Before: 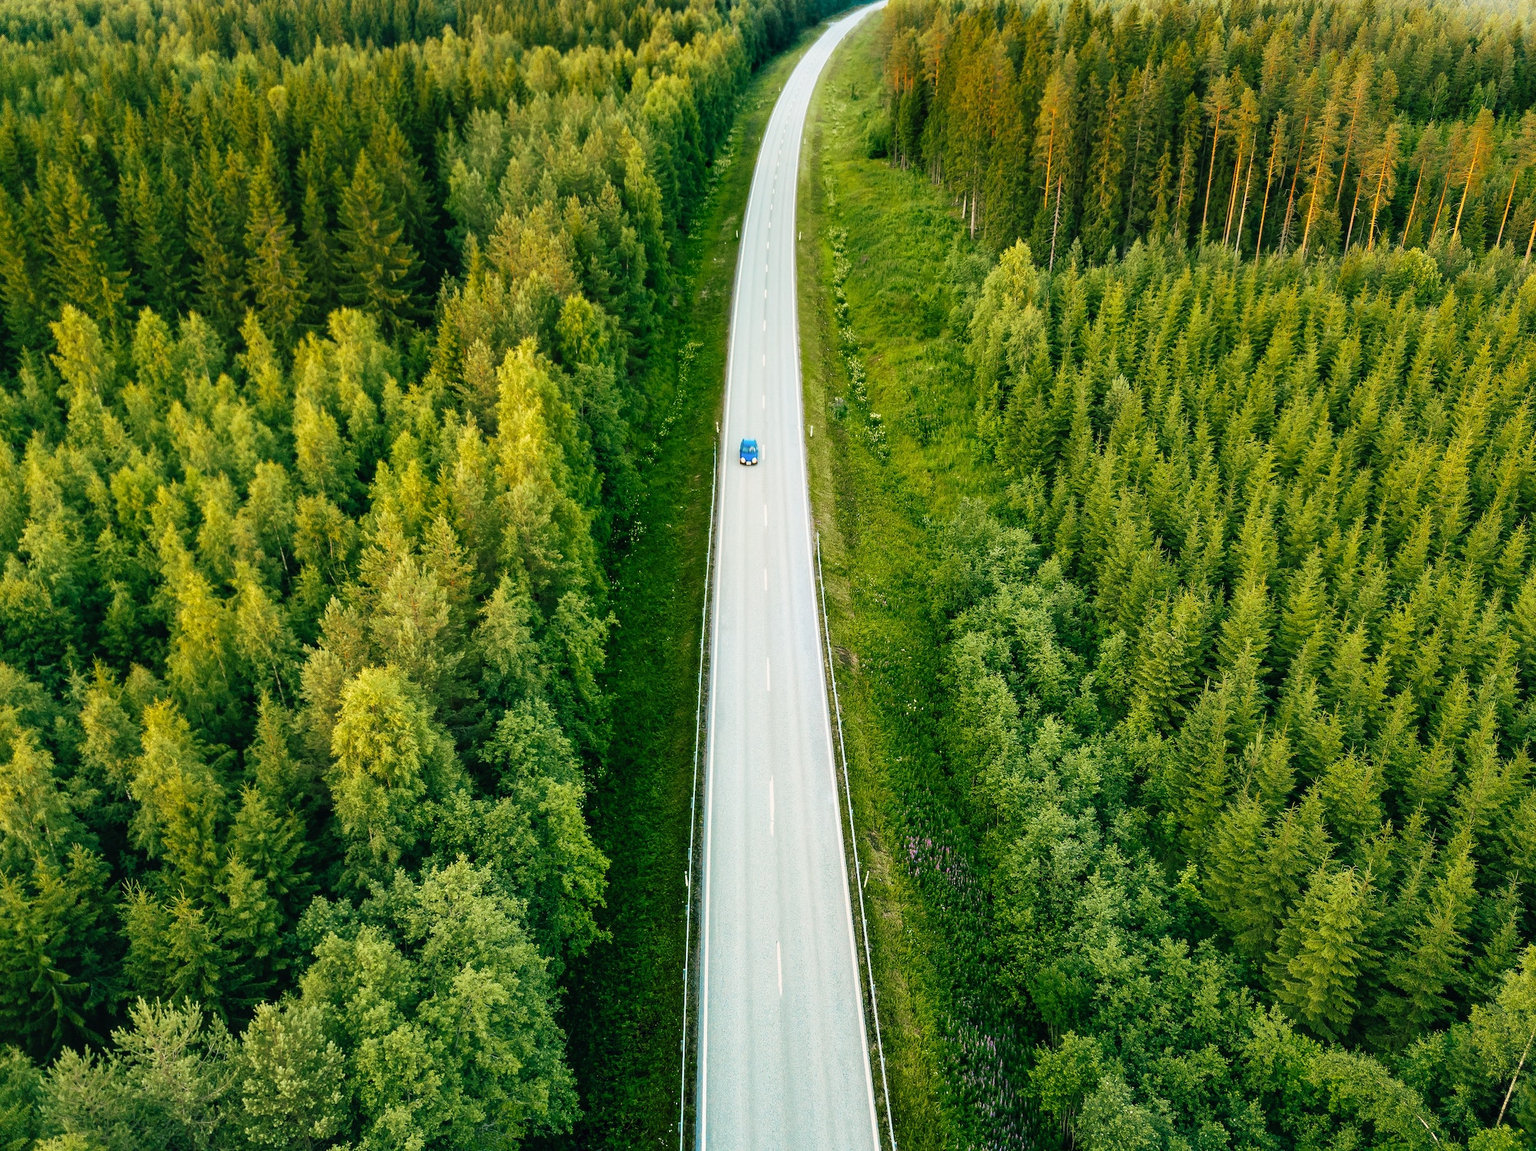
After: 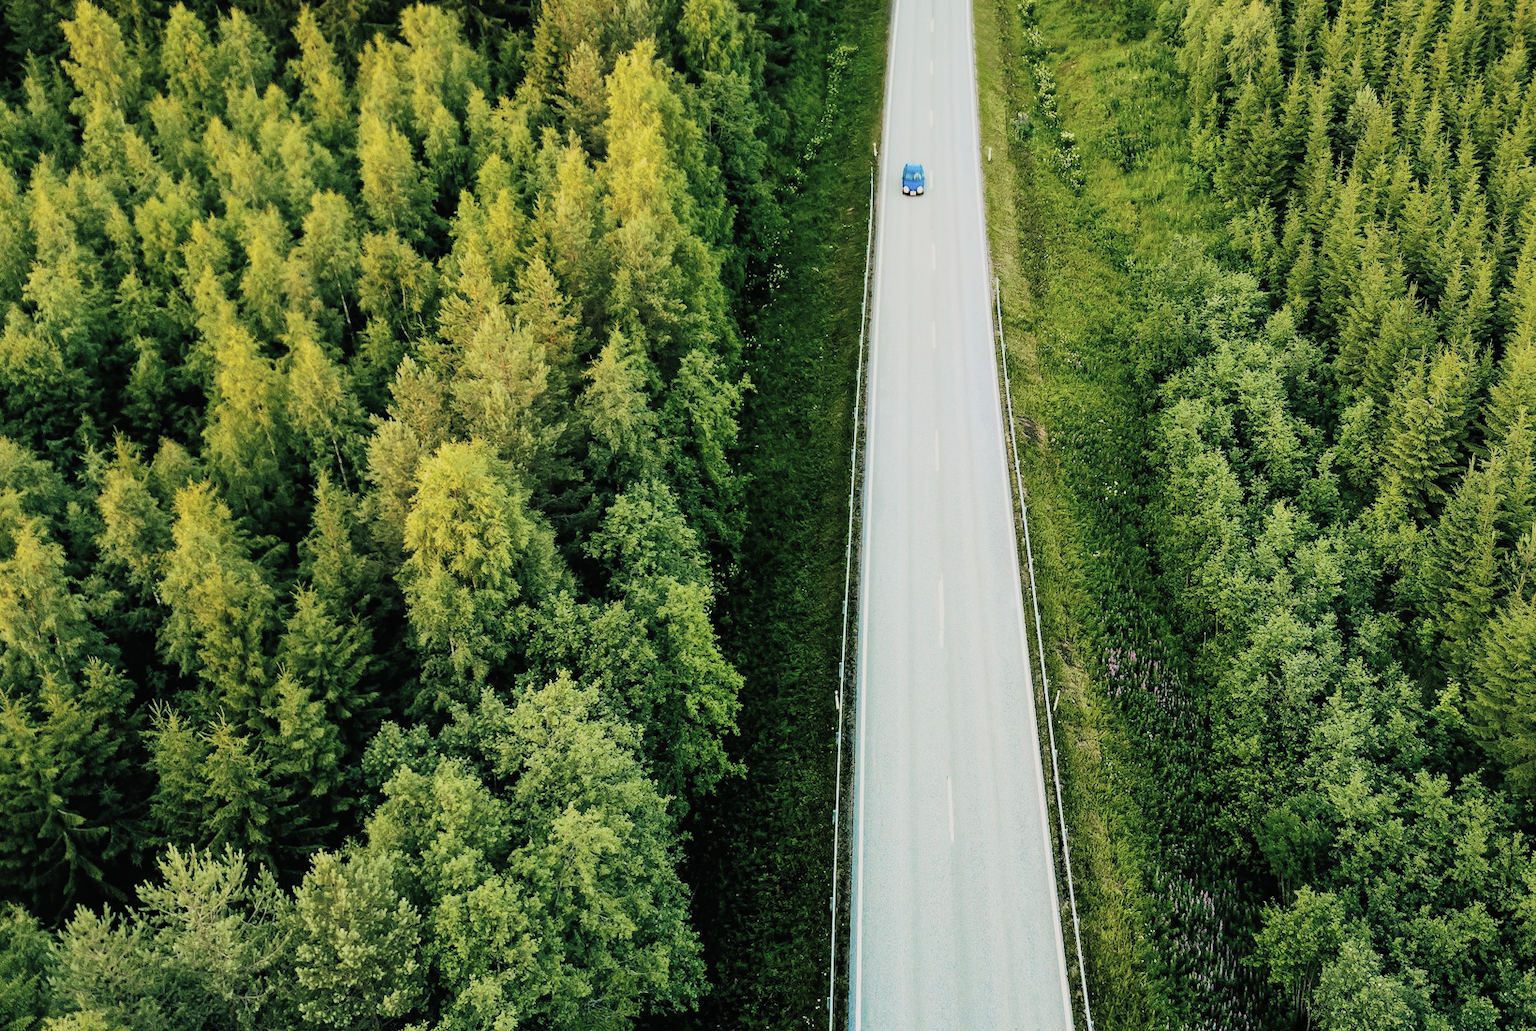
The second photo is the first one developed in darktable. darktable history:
crop: top 26.531%, right 17.959%
filmic rgb: black relative exposure -5 EV, hardness 2.88, contrast 1.4, highlights saturation mix -30%
color balance: lift [1.01, 1, 1, 1], gamma [1.097, 1, 1, 1], gain [0.85, 1, 1, 1]
